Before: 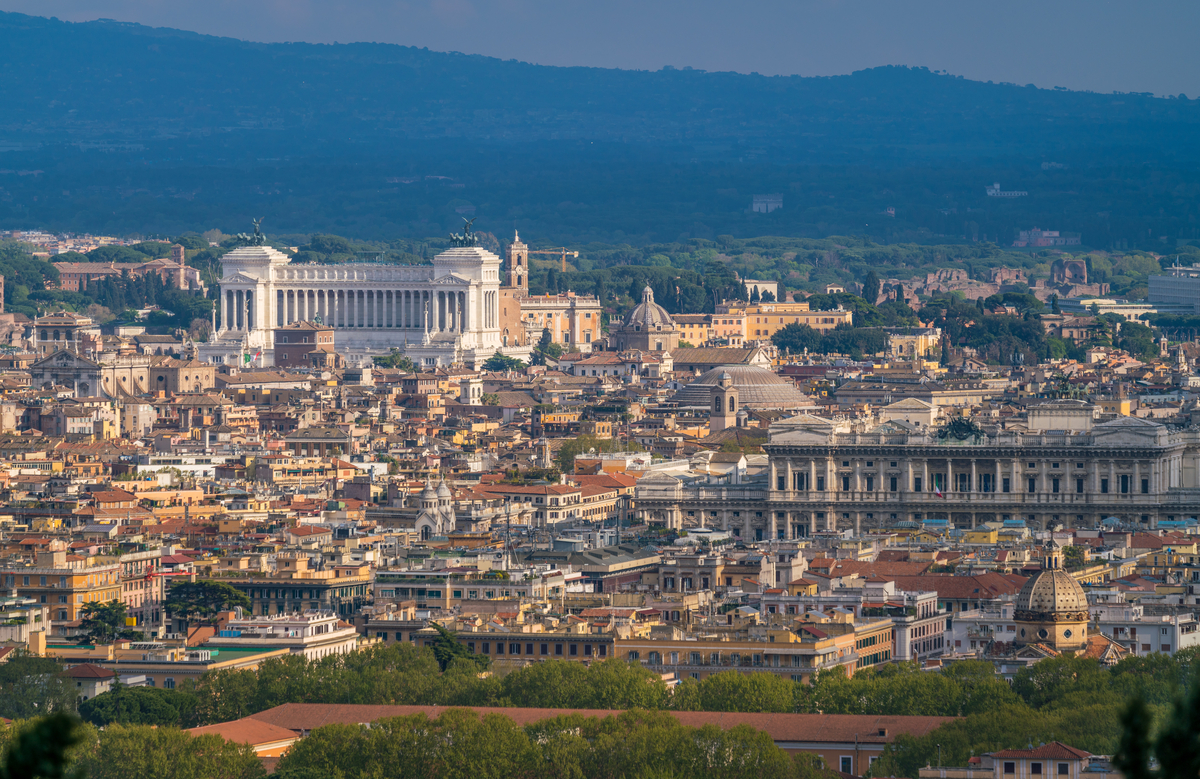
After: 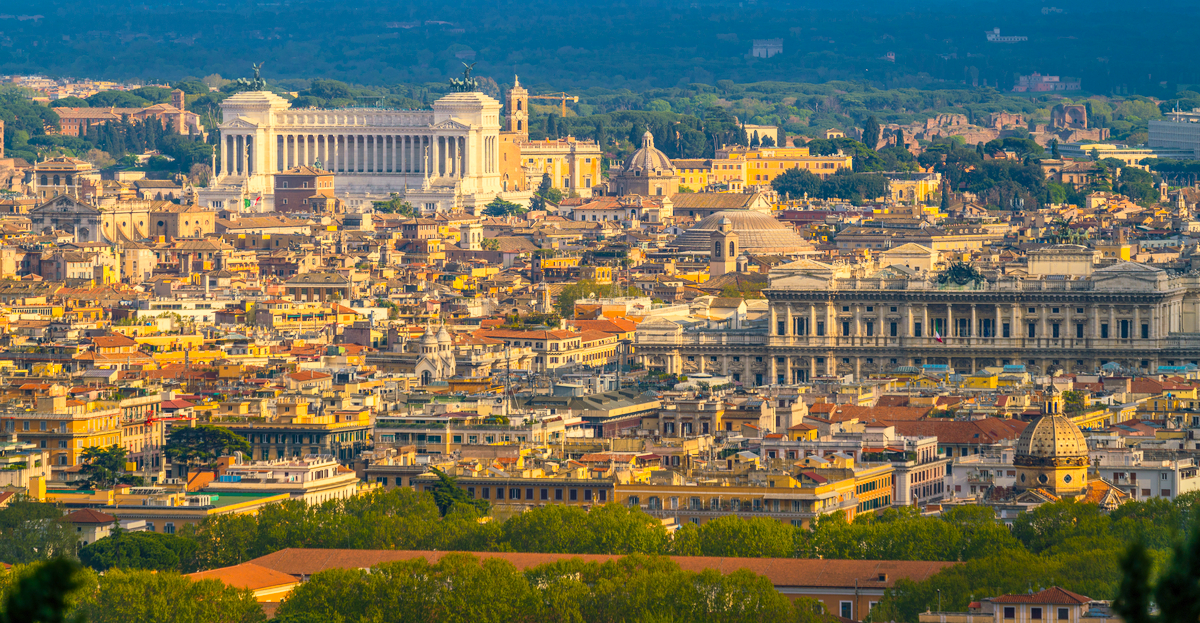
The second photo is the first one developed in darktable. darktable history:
color correction: highlights a* 2.72, highlights b* 22.8
crop and rotate: top 19.998%
color balance rgb: perceptual saturation grading › global saturation 25%, global vibrance 20%
contrast brightness saturation: contrast 0.2, brightness 0.15, saturation 0.14
